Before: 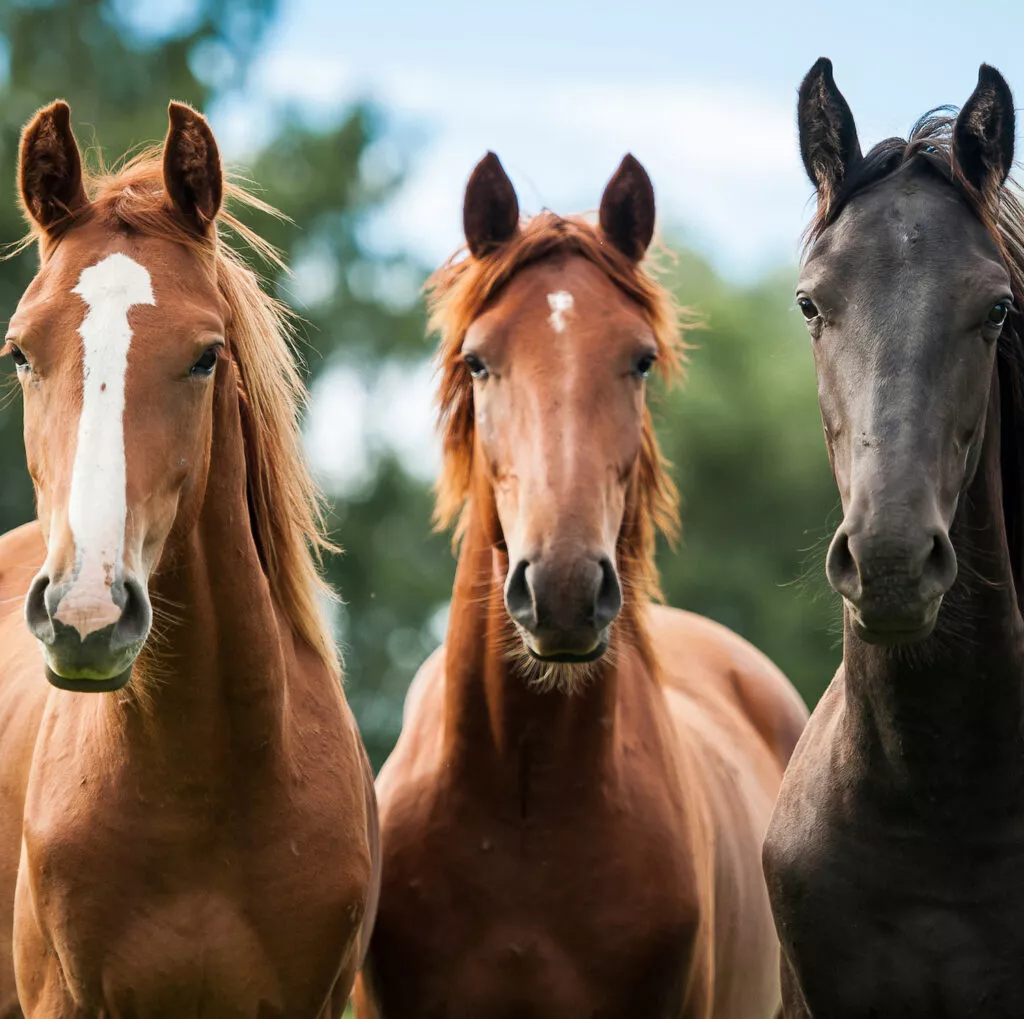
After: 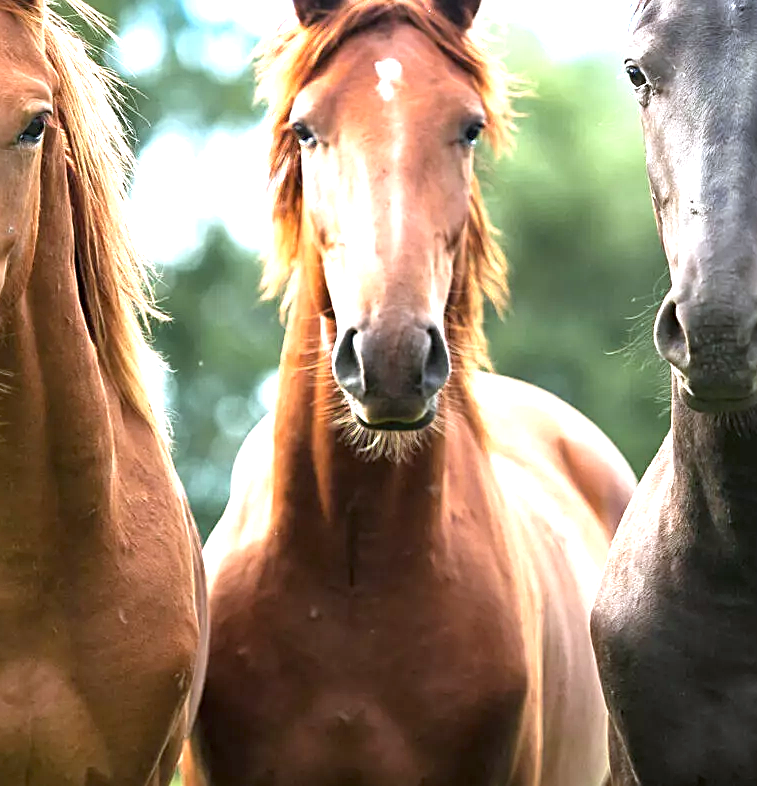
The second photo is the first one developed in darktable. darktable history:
crop: left 16.871%, top 22.857%, right 9.116%
sharpen: on, module defaults
white balance: red 0.954, blue 1.079
exposure: black level correction 0, exposure 1.45 EV, compensate exposure bias true, compensate highlight preservation false
